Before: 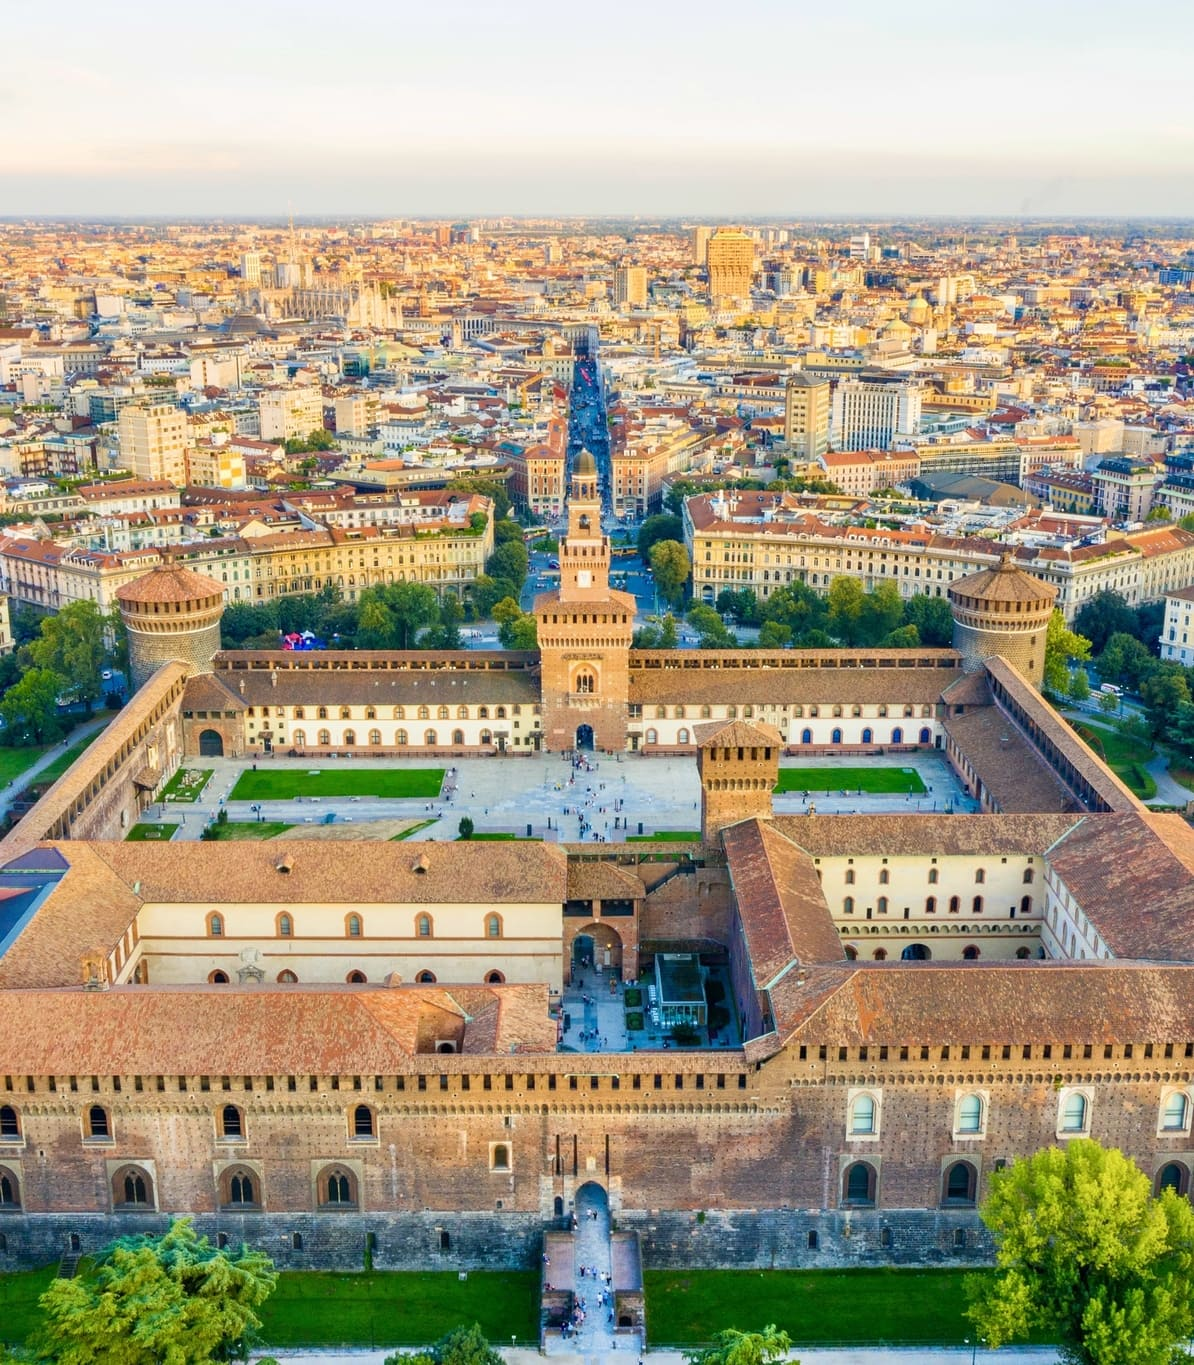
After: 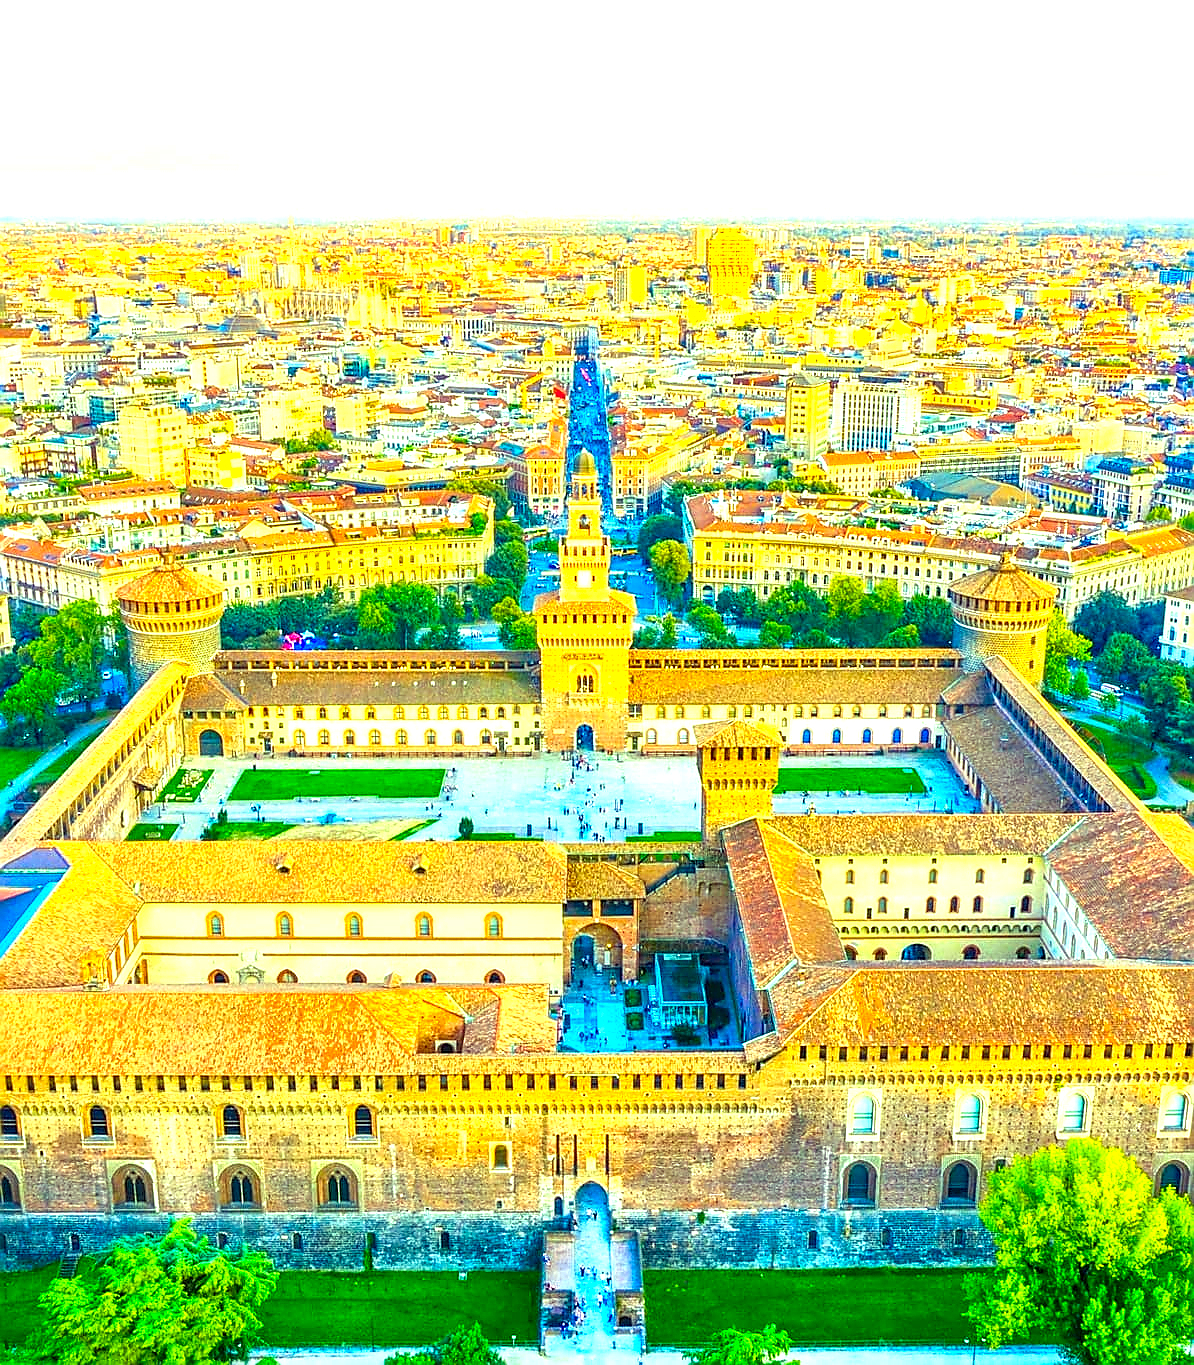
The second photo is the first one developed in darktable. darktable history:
exposure: black level correction 0, exposure 1.199 EV, compensate exposure bias true, compensate highlight preservation false
color correction: highlights a* -11.16, highlights b* 9.93, saturation 1.71
sharpen: radius 1.421, amount 1.253, threshold 0.627
local contrast: on, module defaults
